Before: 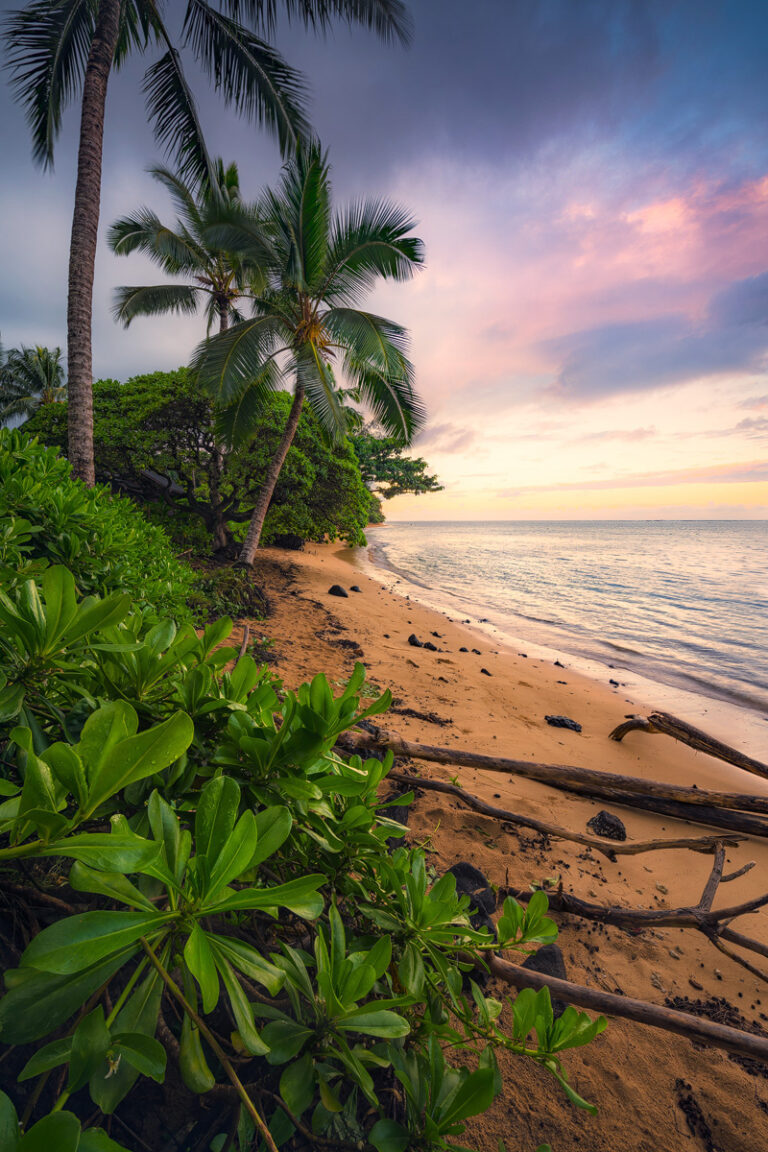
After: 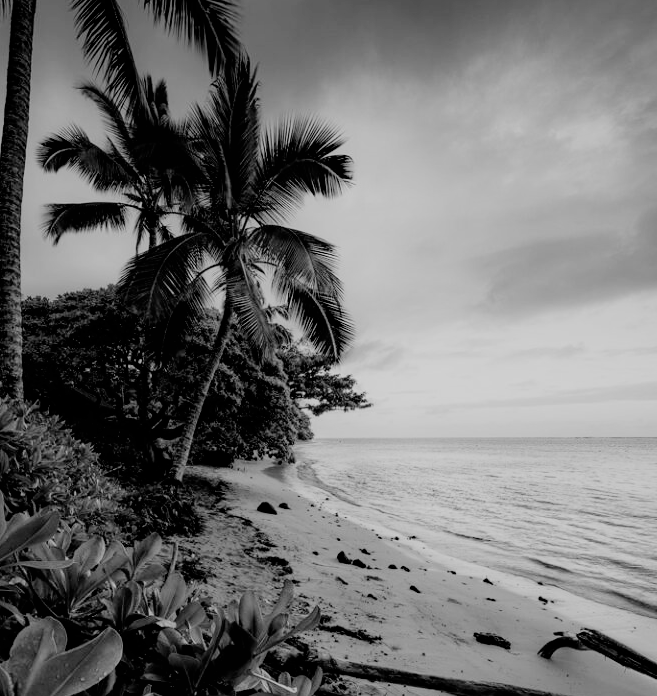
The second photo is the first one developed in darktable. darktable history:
filmic rgb: black relative exposure -3.21 EV, white relative exposure 7.02 EV, hardness 1.46, contrast 1.35
crop and rotate: left 9.345%, top 7.22%, right 4.982%, bottom 32.331%
monochrome: a 1.94, b -0.638
